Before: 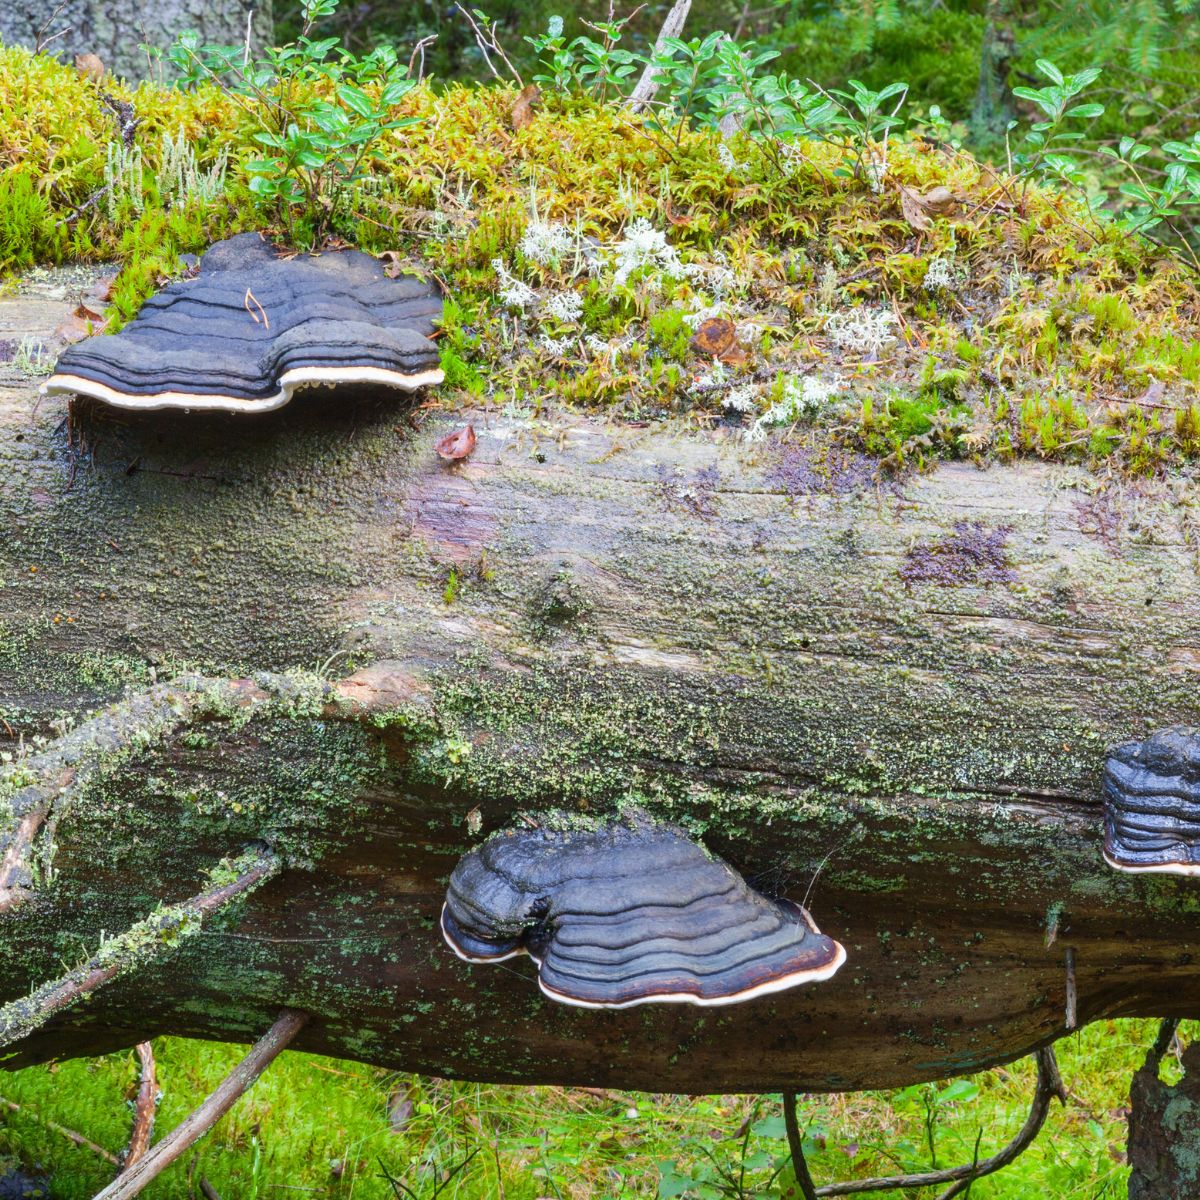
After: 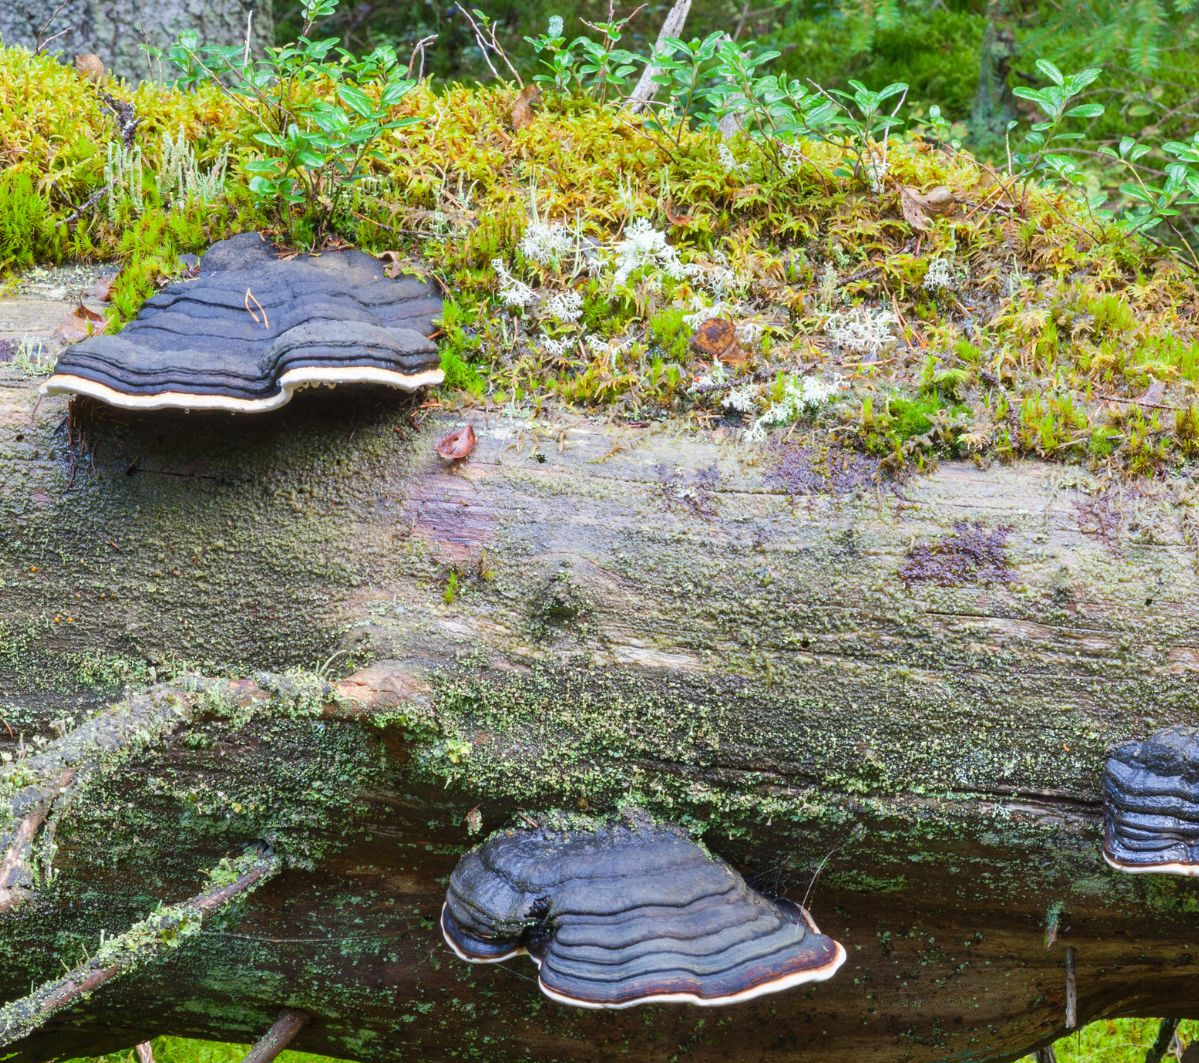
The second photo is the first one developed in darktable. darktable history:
crop and rotate: top 0%, bottom 11.356%
